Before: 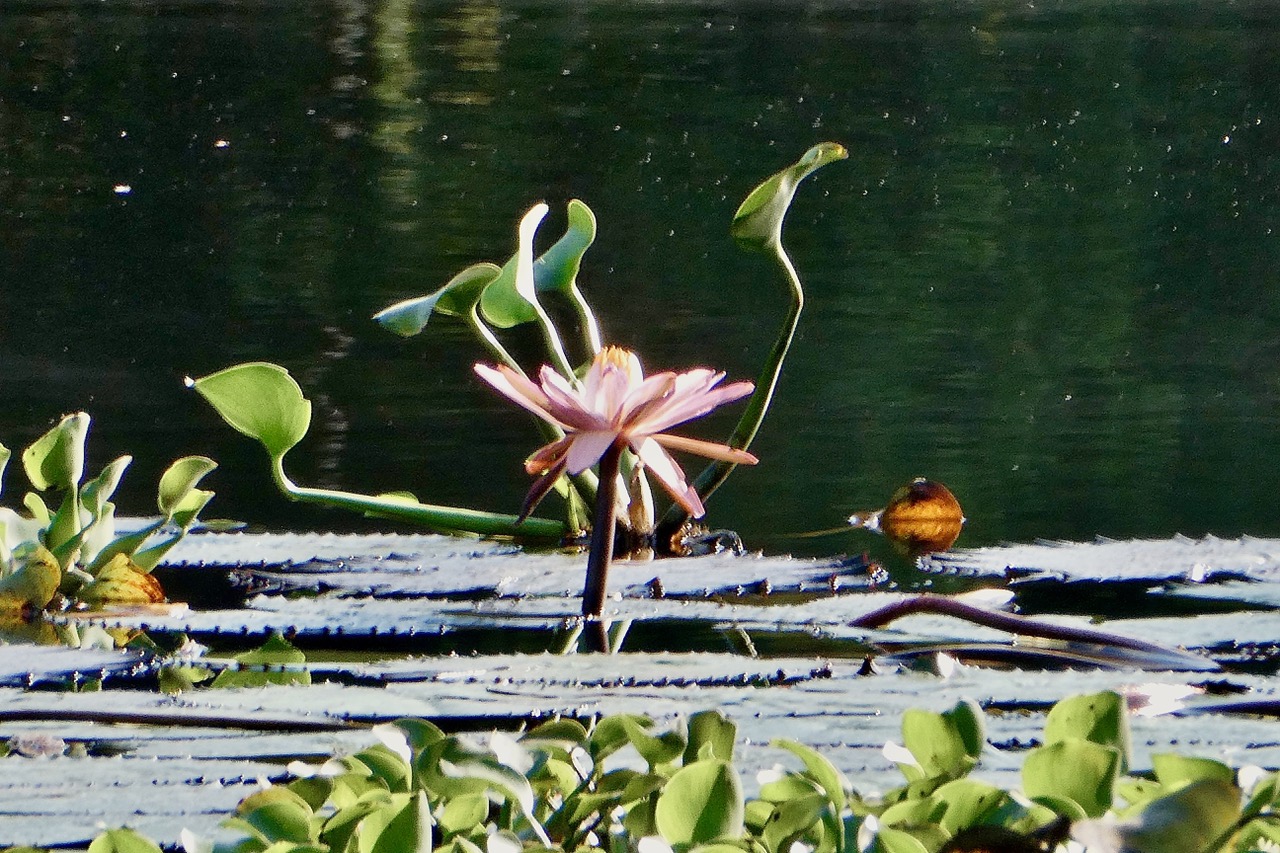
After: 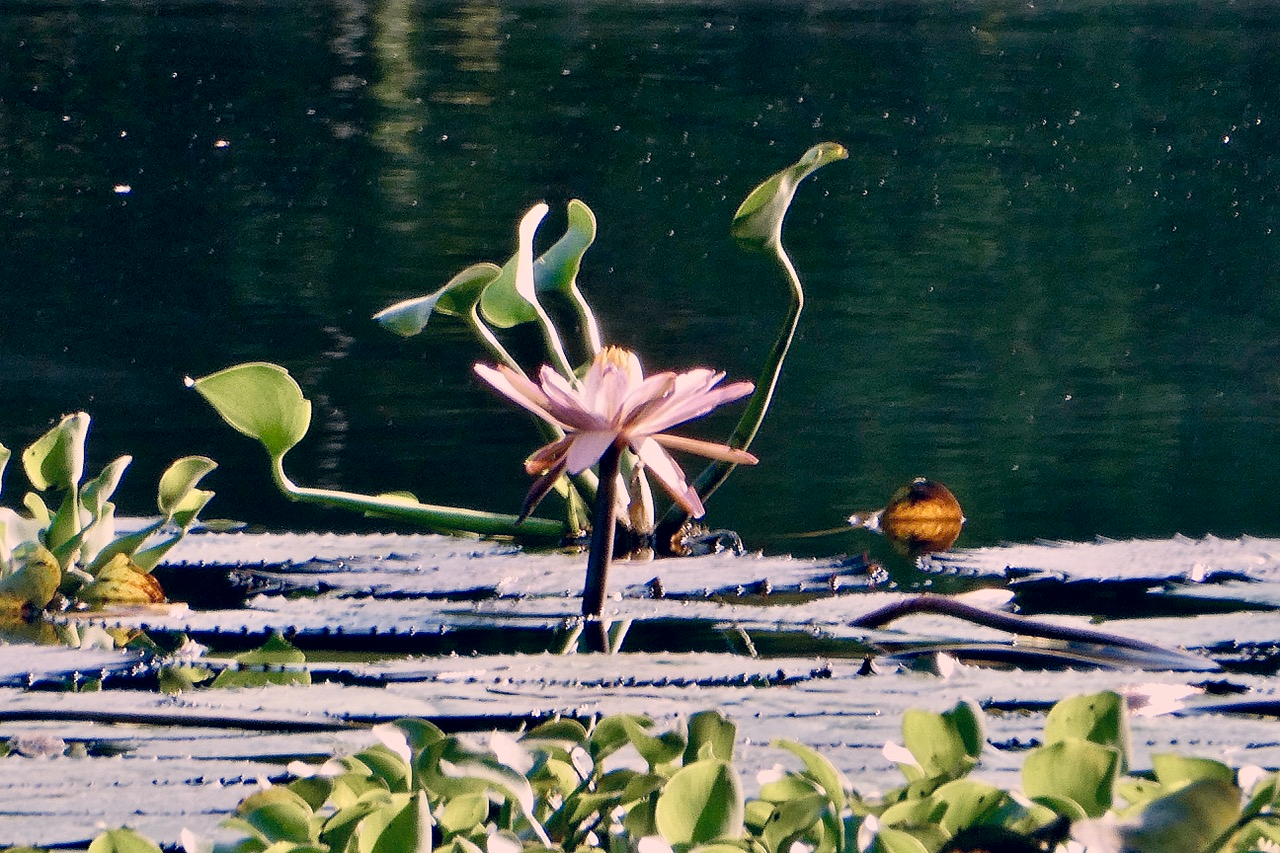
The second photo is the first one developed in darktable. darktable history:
color correction: highlights a* 14.31, highlights b* 5.93, shadows a* -6.12, shadows b* -15.18, saturation 0.853
